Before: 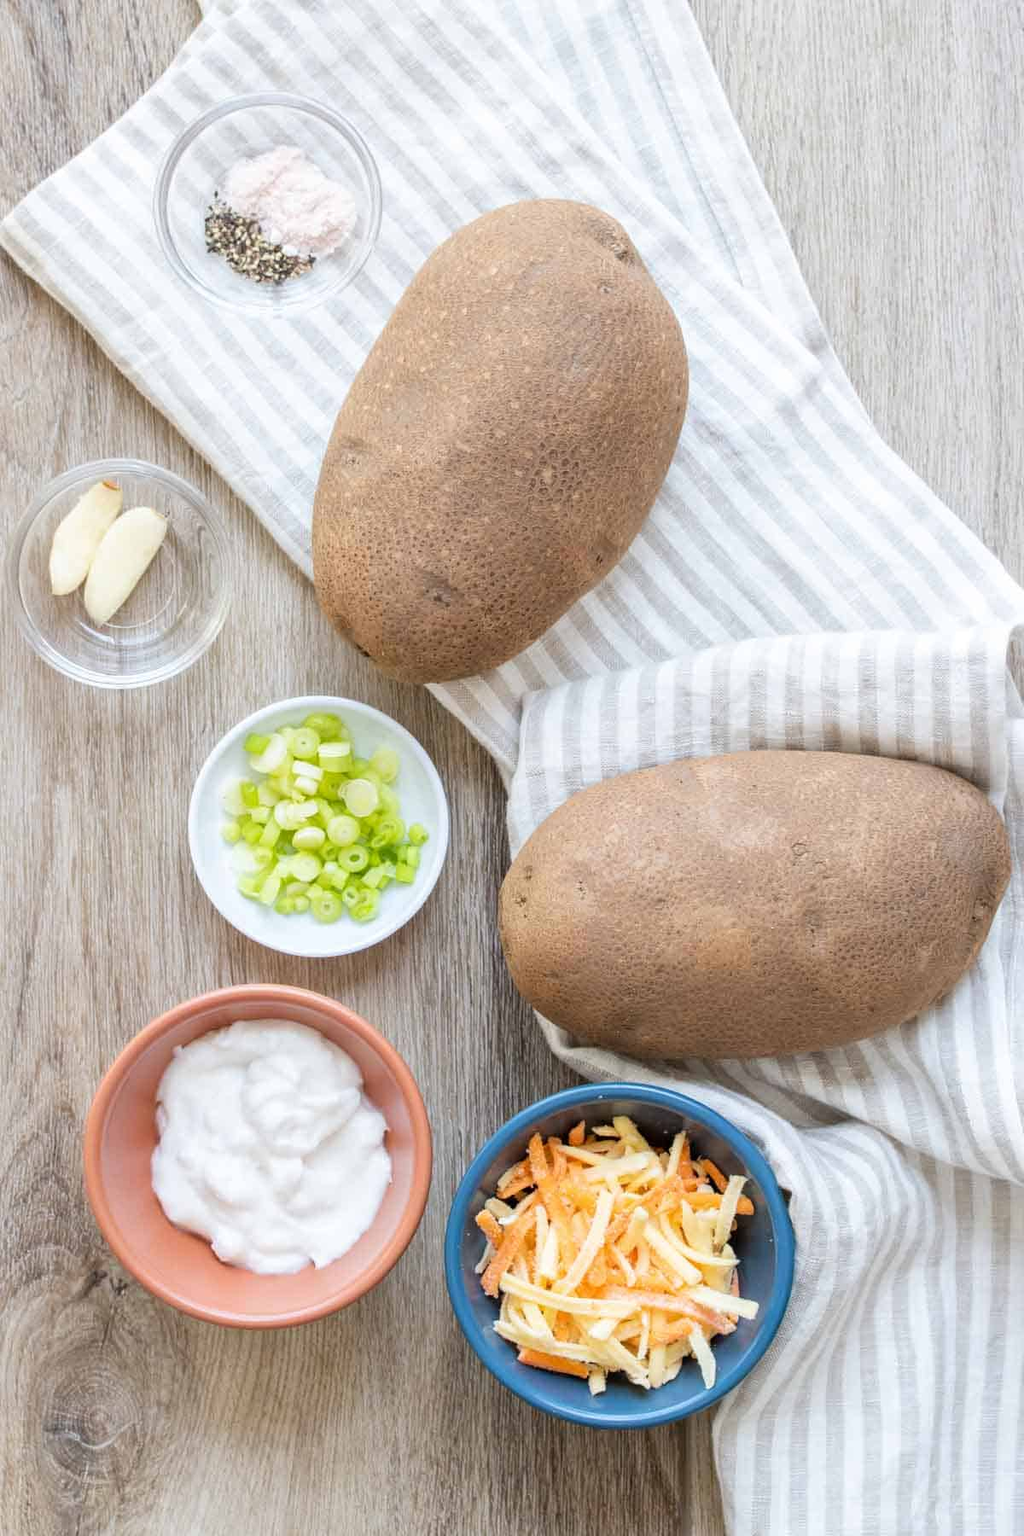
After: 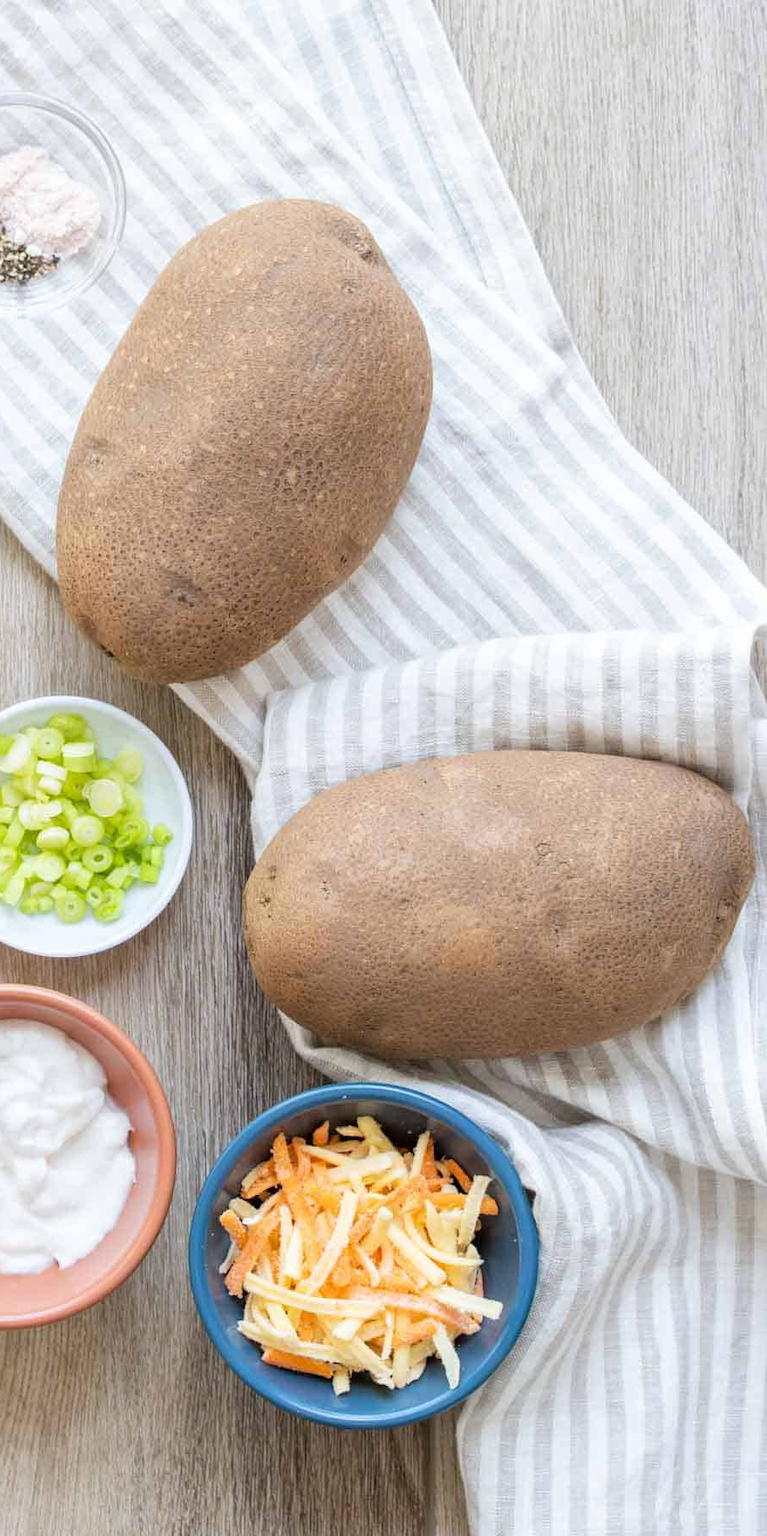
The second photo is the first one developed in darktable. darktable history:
crop and rotate: left 25.051%
